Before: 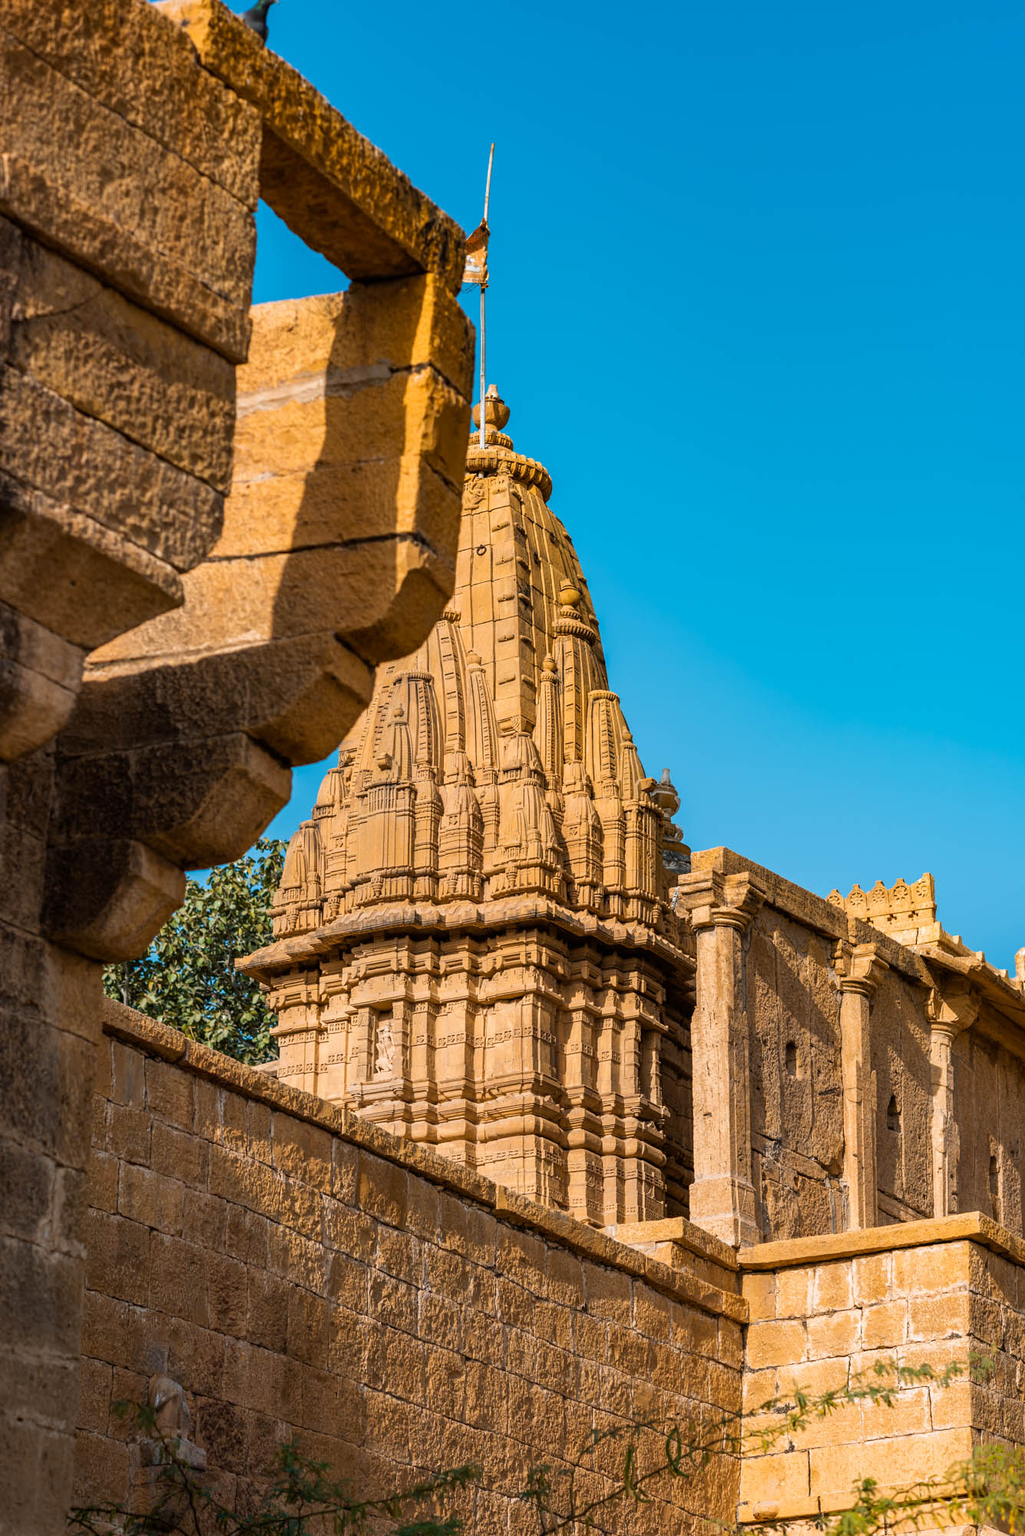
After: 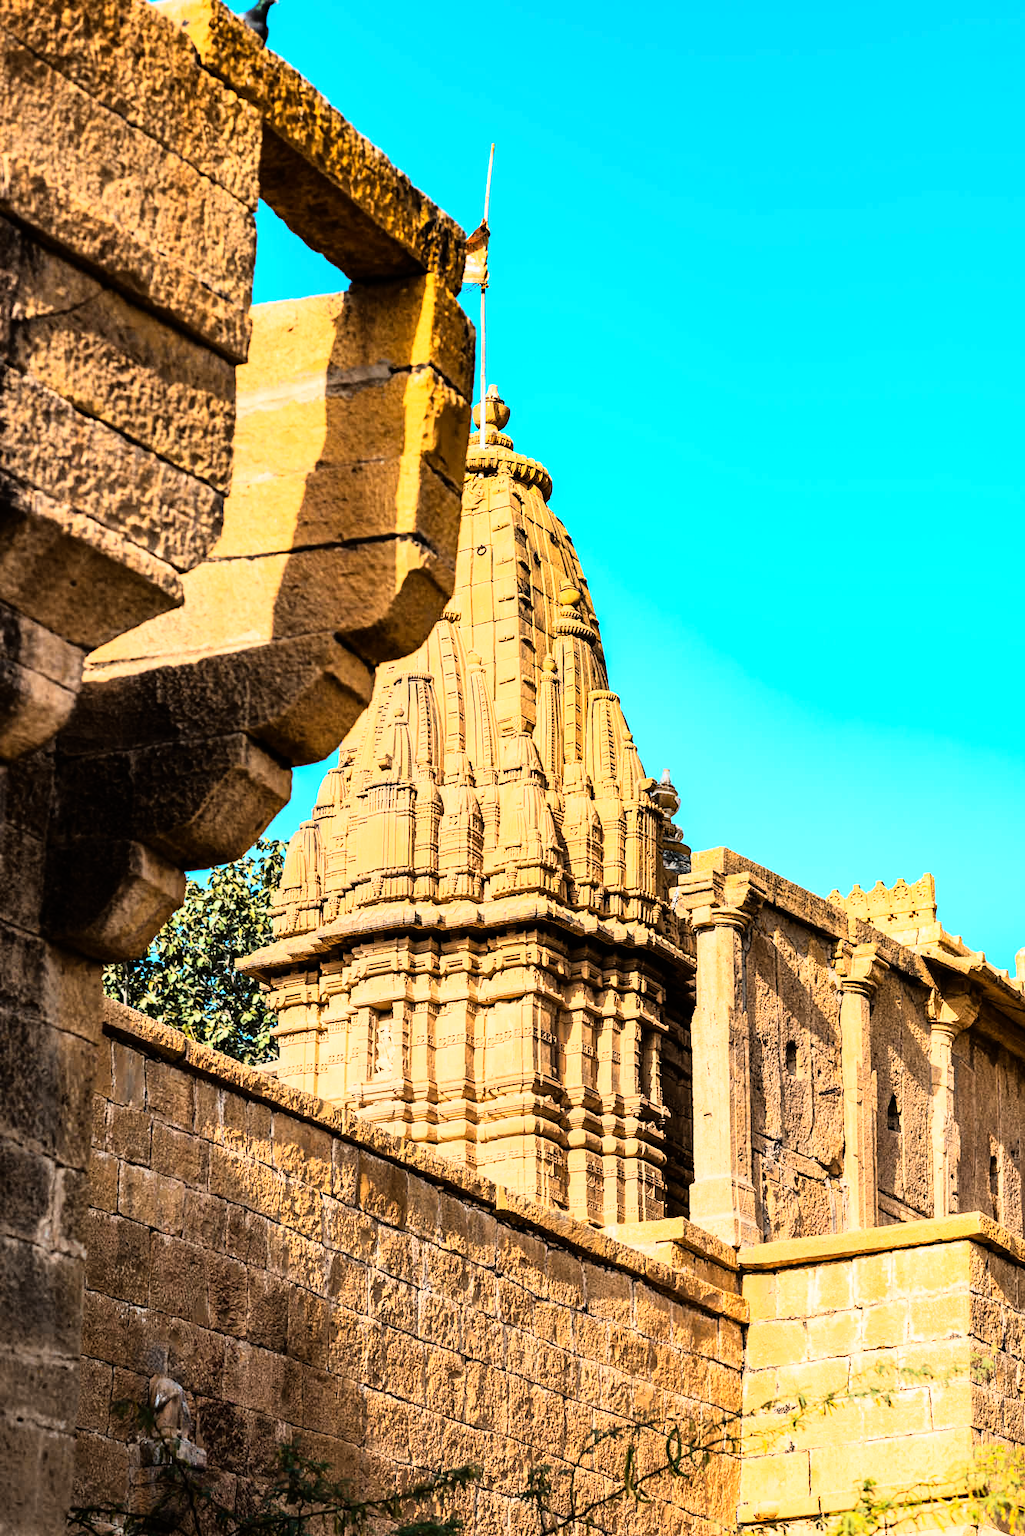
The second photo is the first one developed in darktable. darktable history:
exposure: exposure 0.178 EV, compensate exposure bias true, compensate highlight preservation false
rgb curve: curves: ch0 [(0, 0) (0.21, 0.15) (0.24, 0.21) (0.5, 0.75) (0.75, 0.96) (0.89, 0.99) (1, 1)]; ch1 [(0, 0.02) (0.21, 0.13) (0.25, 0.2) (0.5, 0.67) (0.75, 0.9) (0.89, 0.97) (1, 1)]; ch2 [(0, 0.02) (0.21, 0.13) (0.25, 0.2) (0.5, 0.67) (0.75, 0.9) (0.89, 0.97) (1, 1)], compensate middle gray true
